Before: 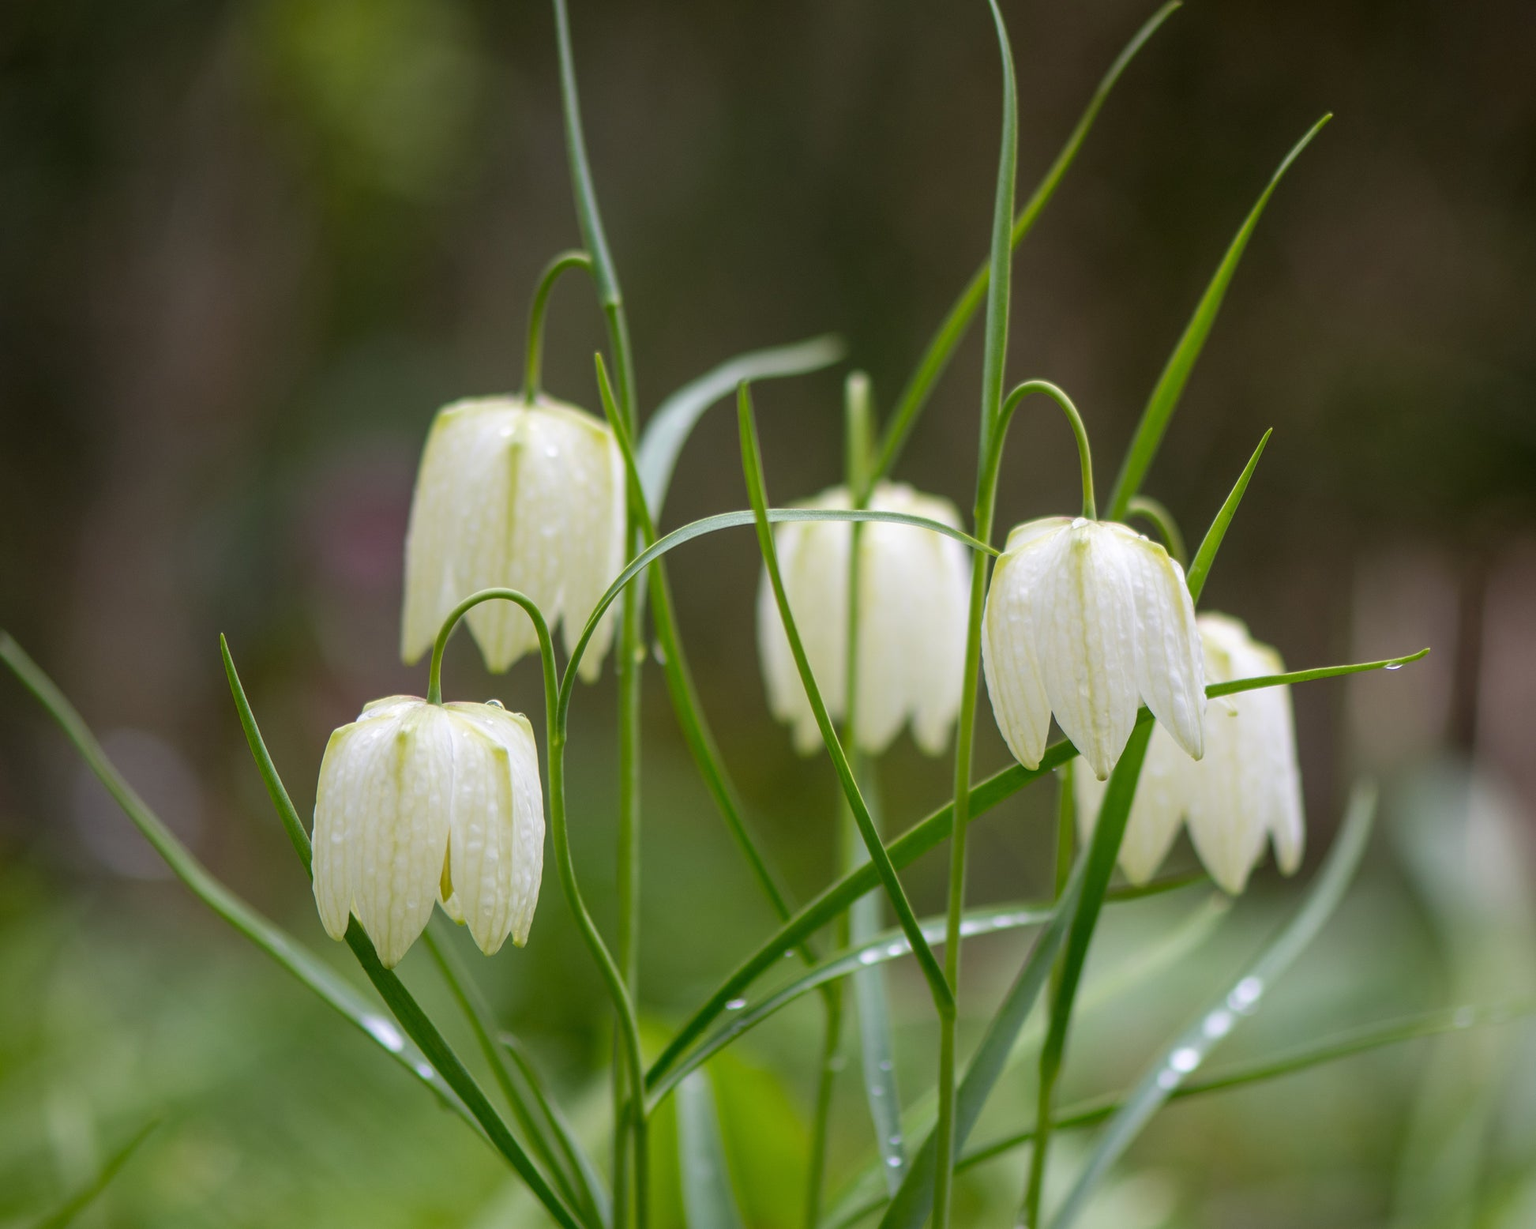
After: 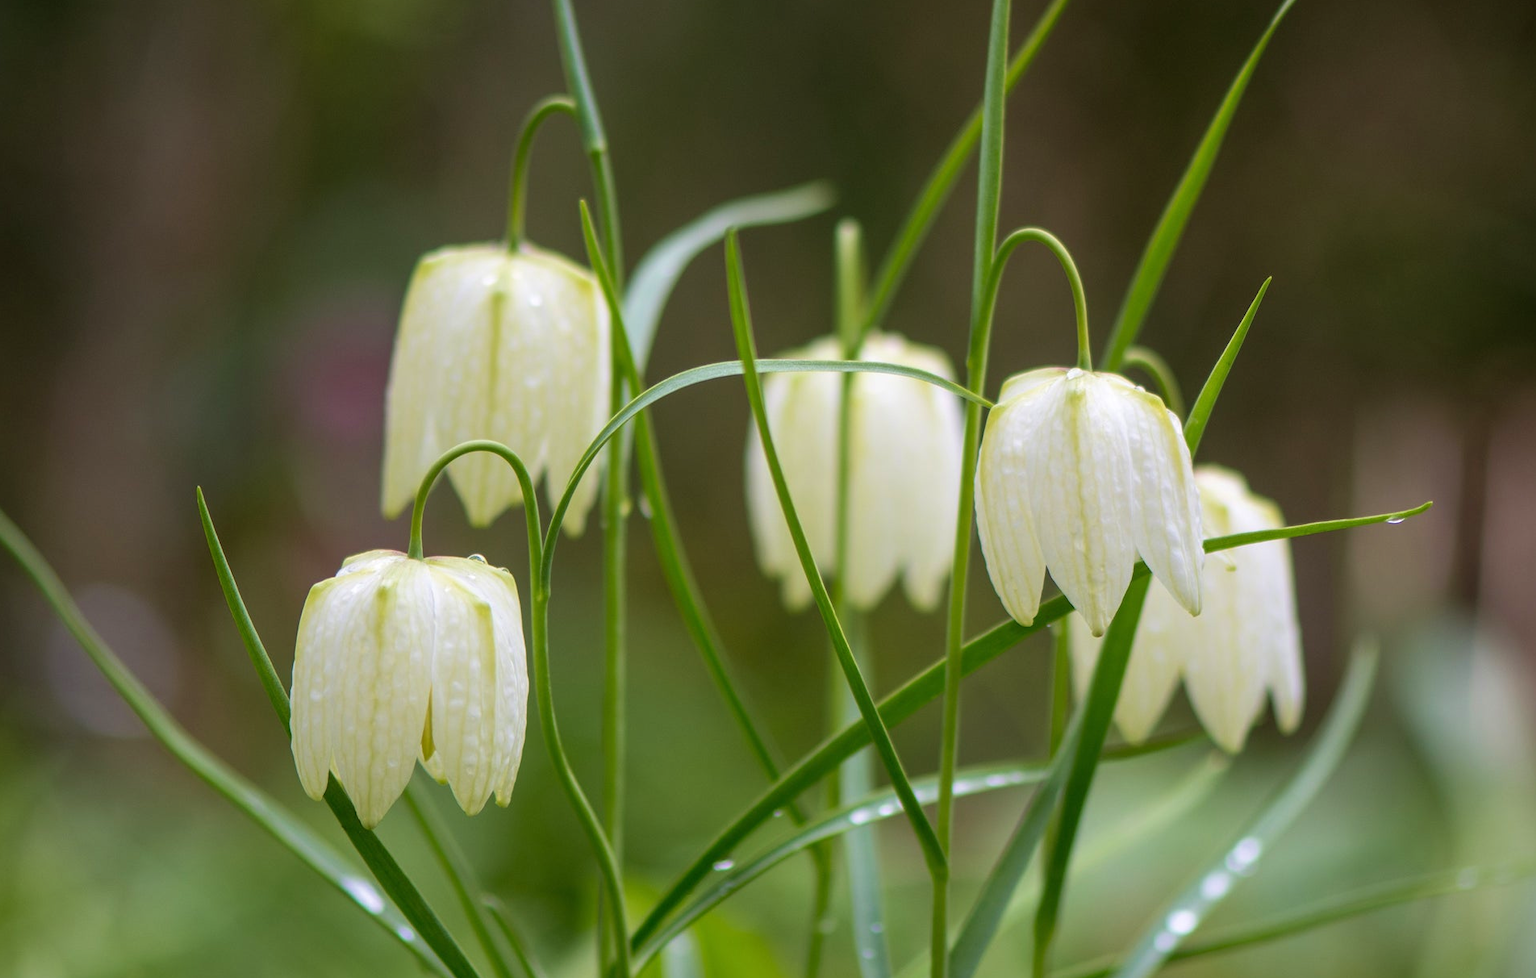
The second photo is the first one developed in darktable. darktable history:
crop and rotate: left 1.814%, top 12.818%, right 0.25%, bottom 9.225%
velvia: on, module defaults
